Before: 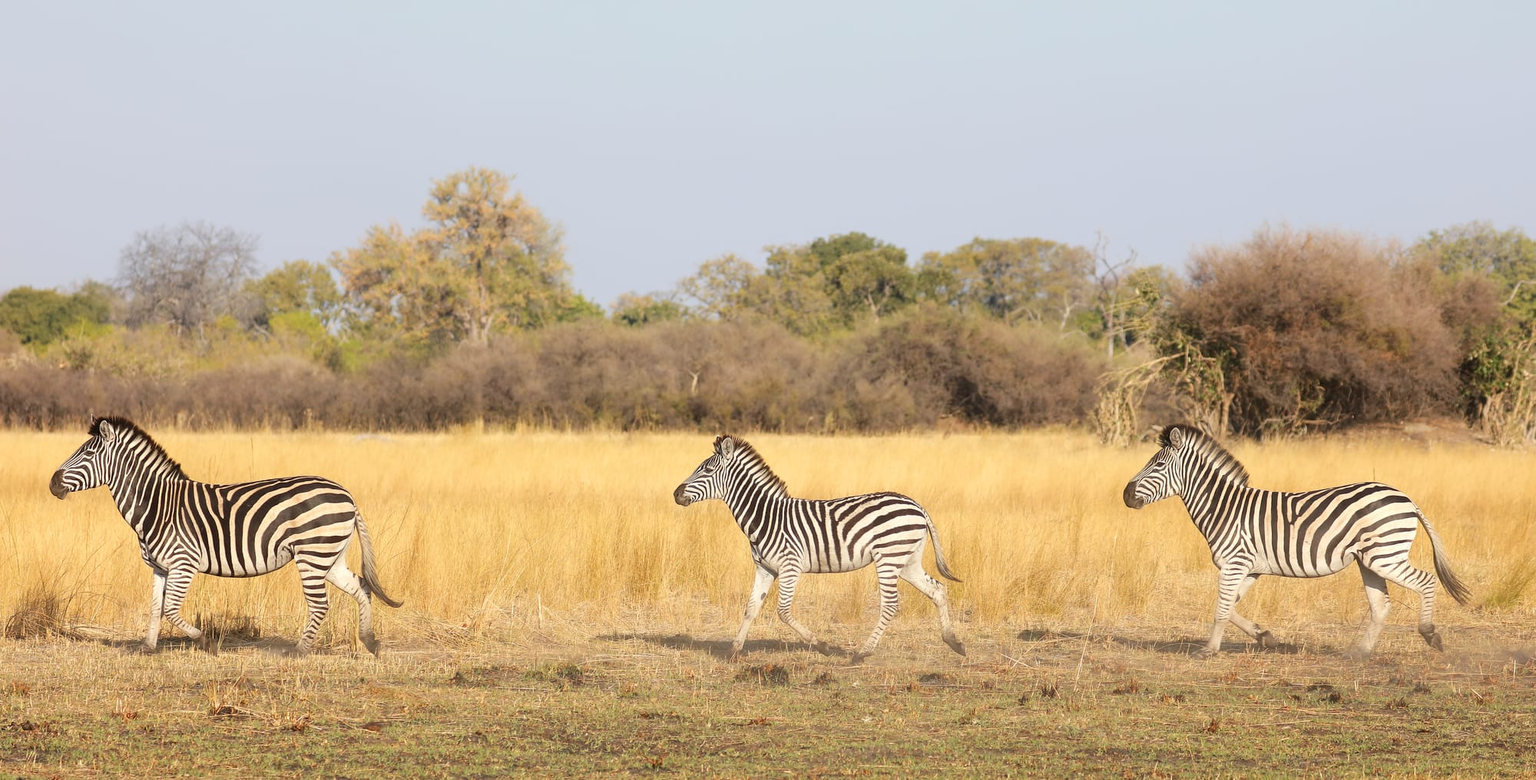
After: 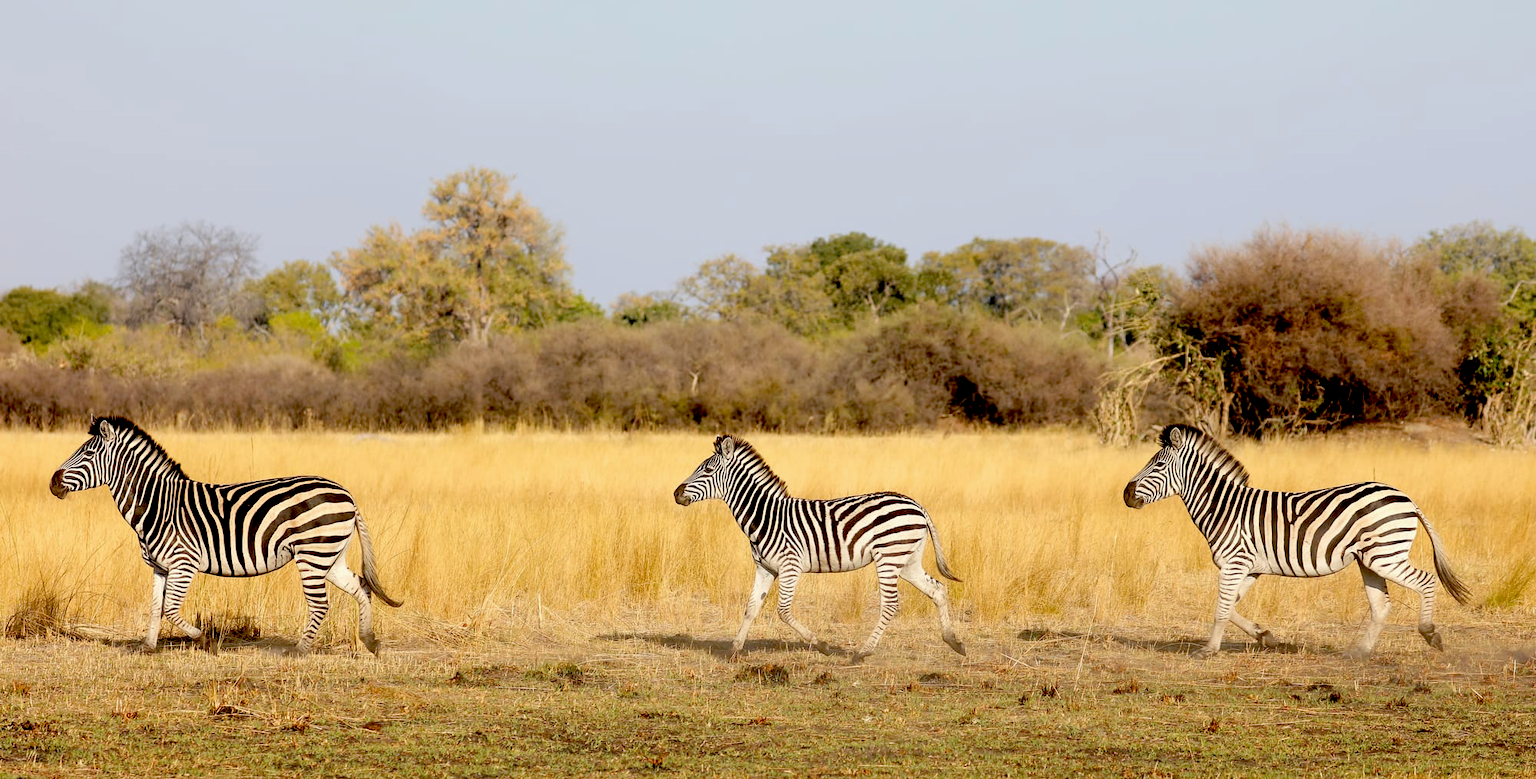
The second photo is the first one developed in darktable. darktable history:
exposure: black level correction 0.056, exposure -0.036 EV, compensate highlight preservation false
